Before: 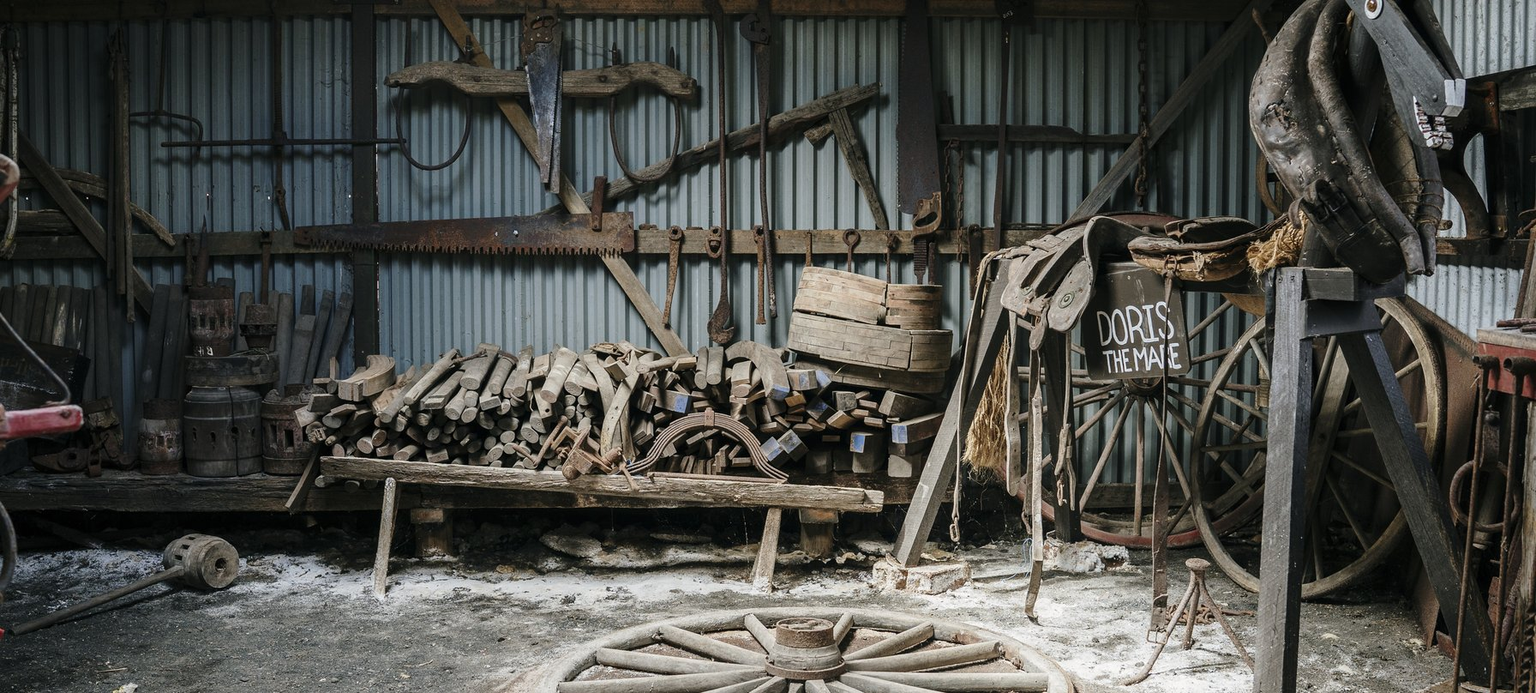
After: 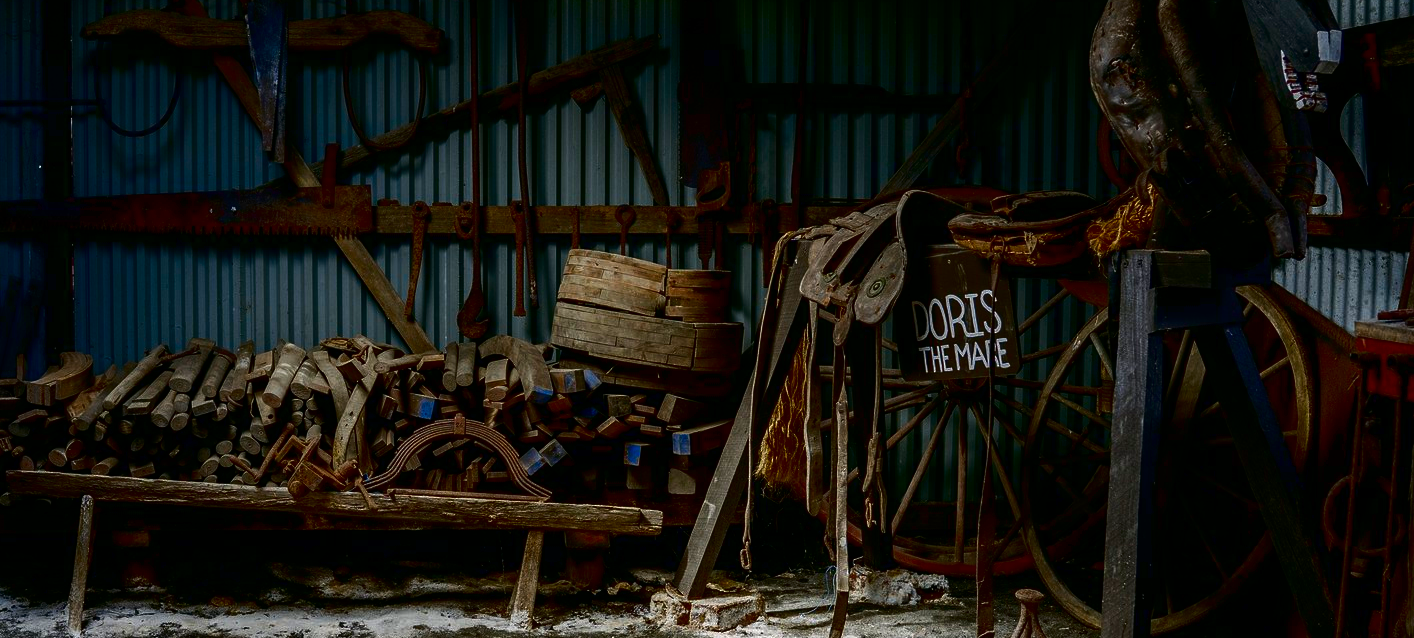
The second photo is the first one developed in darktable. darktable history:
crop and rotate: left 20.578%, top 7.725%, right 0.475%, bottom 13.294%
contrast brightness saturation: brightness -0.988, saturation 0.983
